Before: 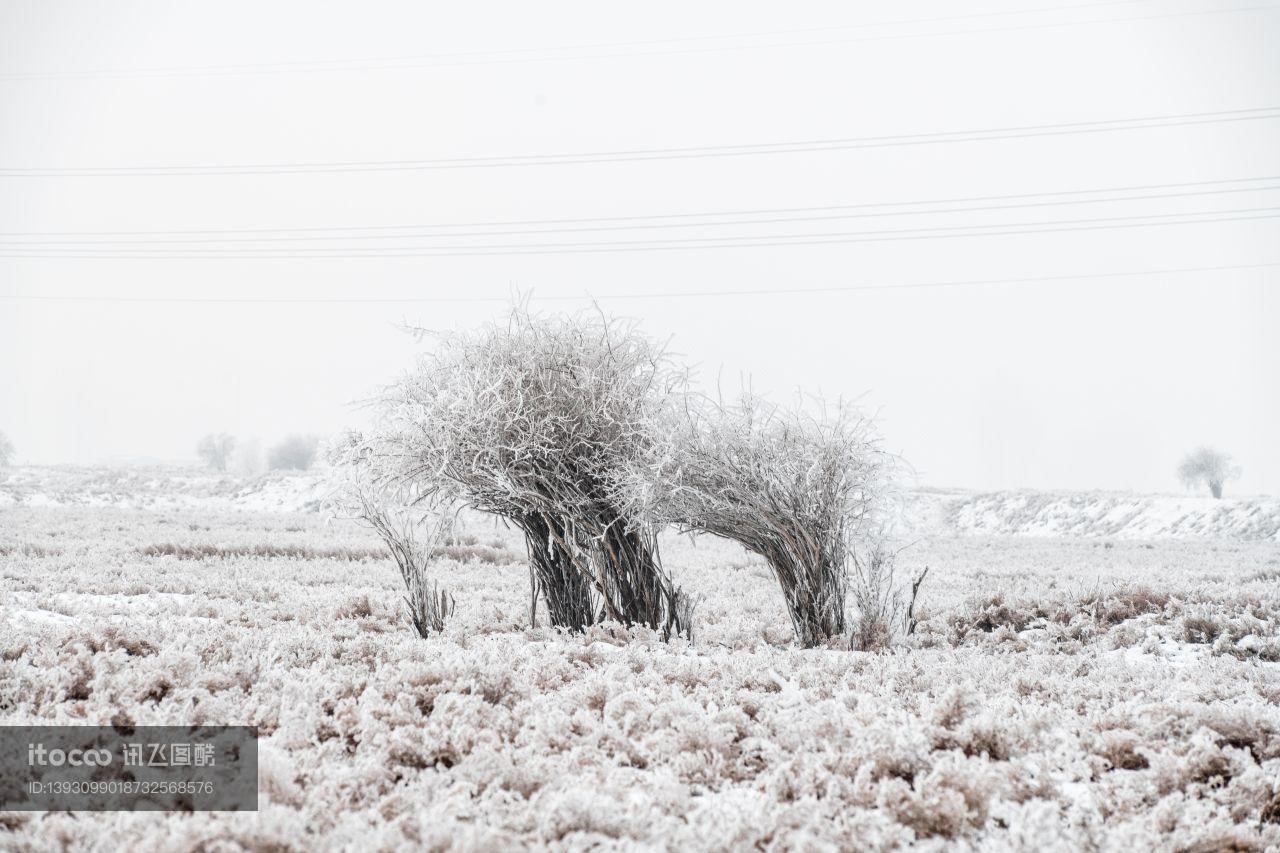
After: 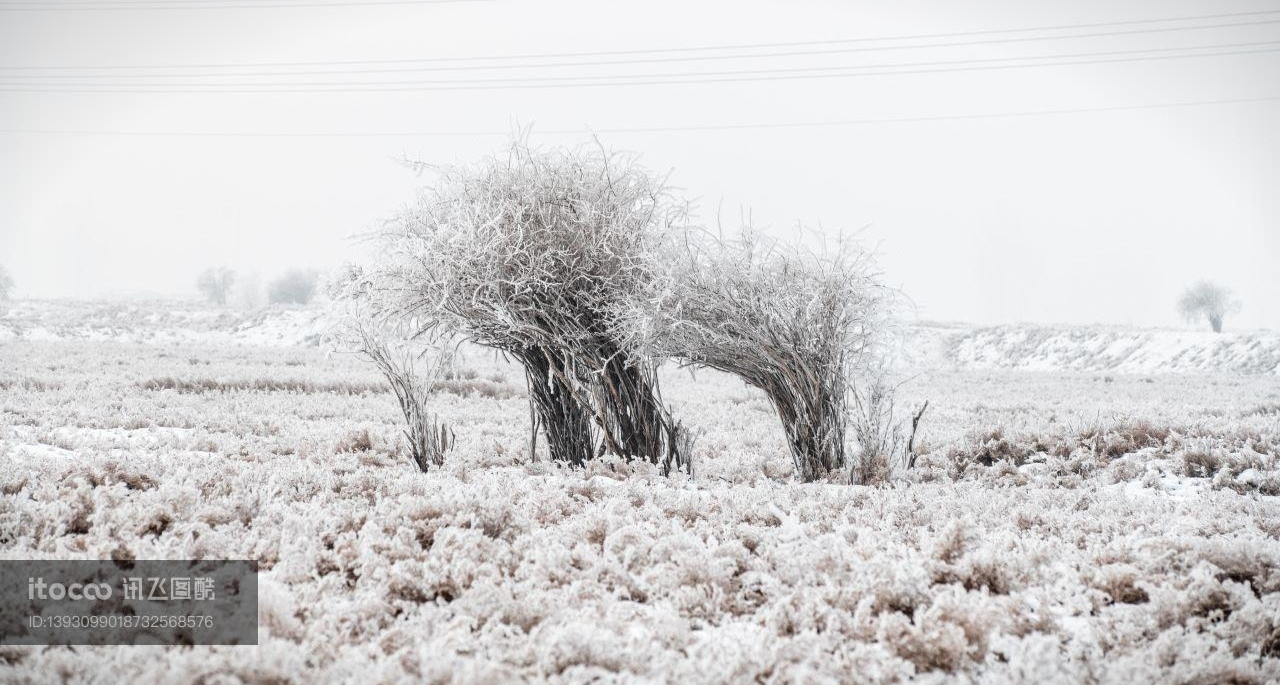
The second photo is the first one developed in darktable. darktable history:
vignetting: fall-off start 100.83%, fall-off radius 65.23%, automatic ratio true
crop and rotate: top 19.688%
